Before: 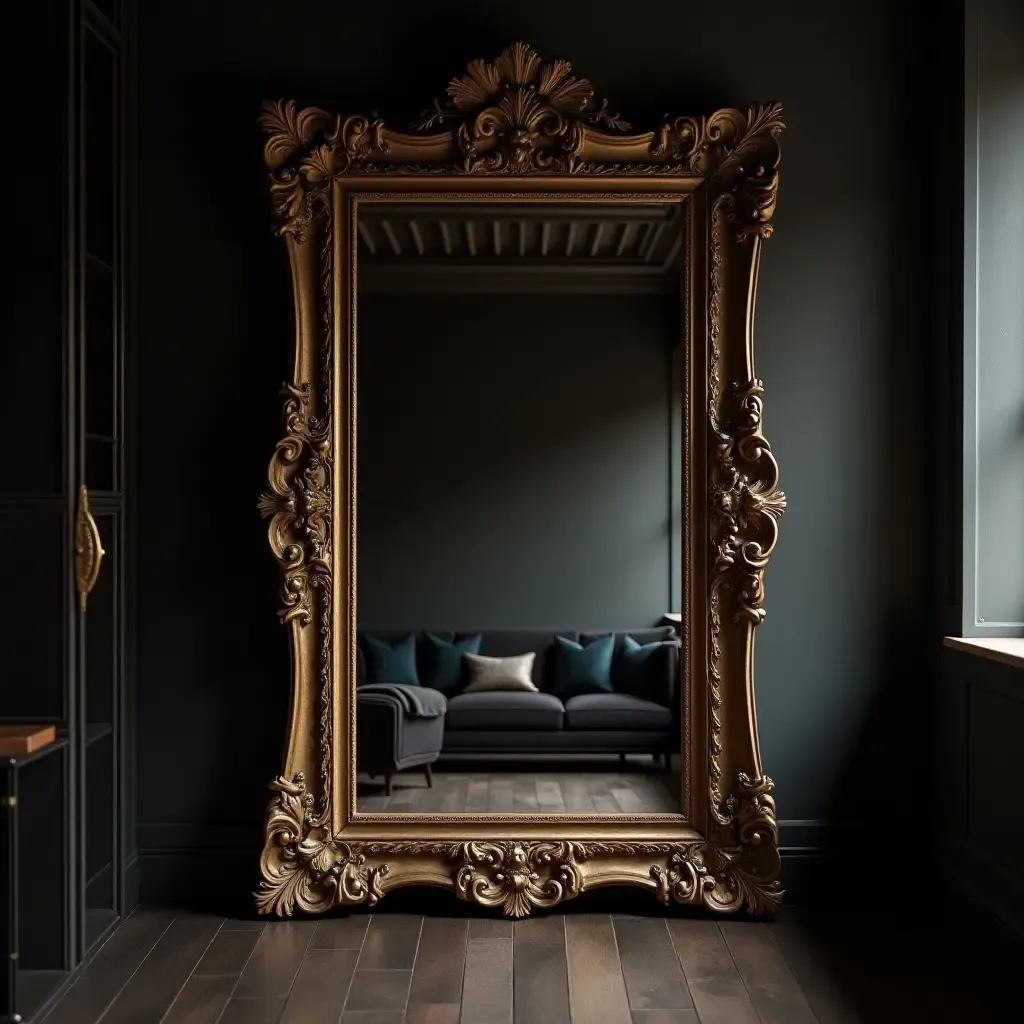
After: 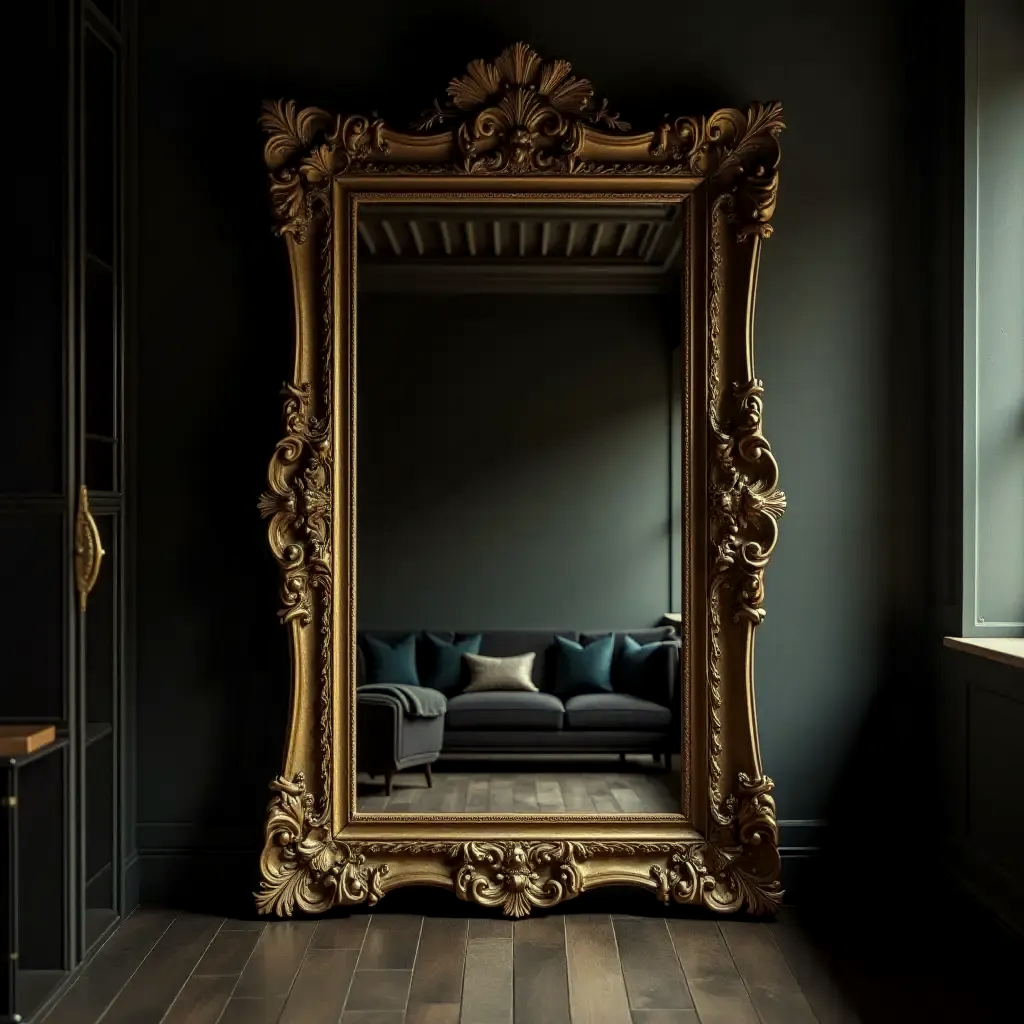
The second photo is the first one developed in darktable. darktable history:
local contrast: on, module defaults
color correction: highlights a* -5.94, highlights b* 11.19
